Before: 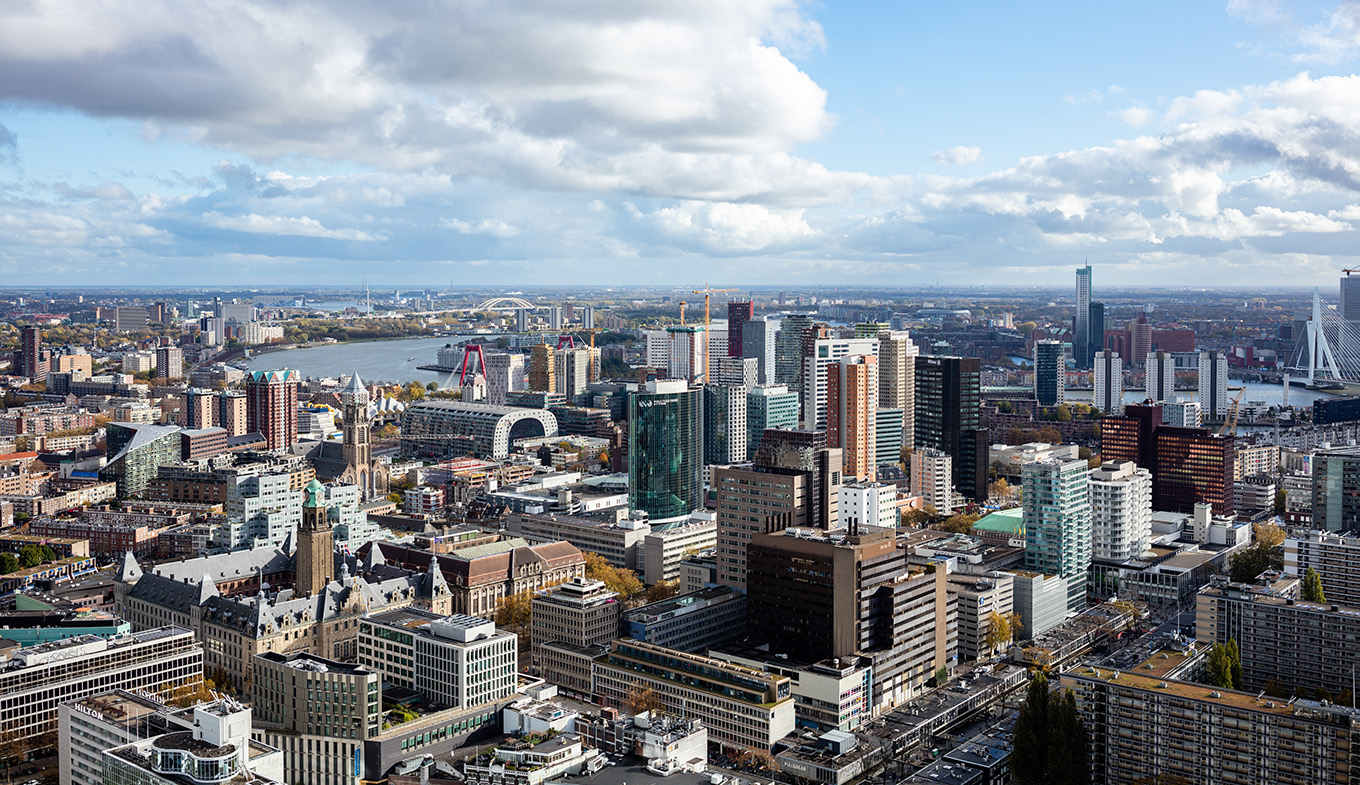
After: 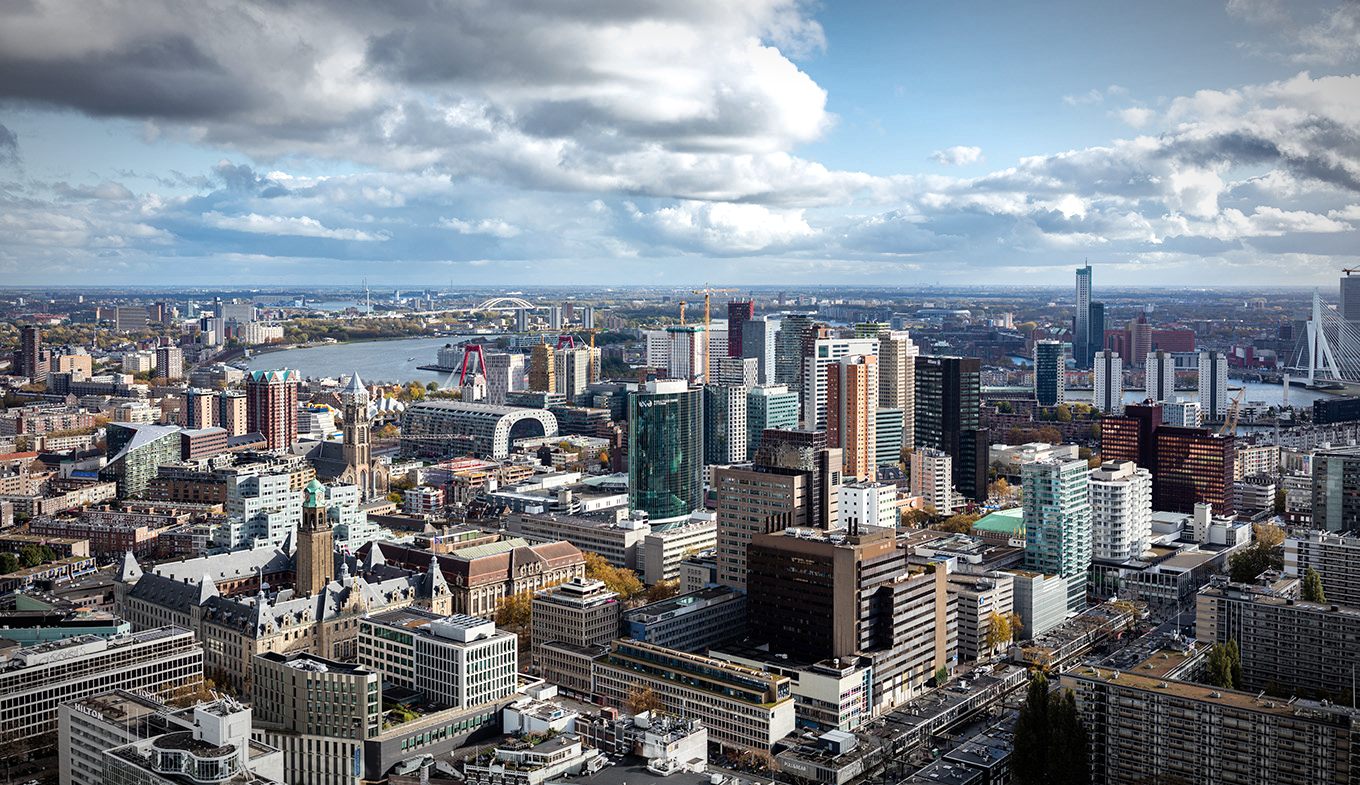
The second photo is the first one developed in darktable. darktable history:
vignetting: automatic ratio true
shadows and highlights: radius 108.52, shadows 23.73, highlights -59.32, low approximation 0.01, soften with gaussian
exposure: exposure 0.128 EV, compensate highlight preservation false
